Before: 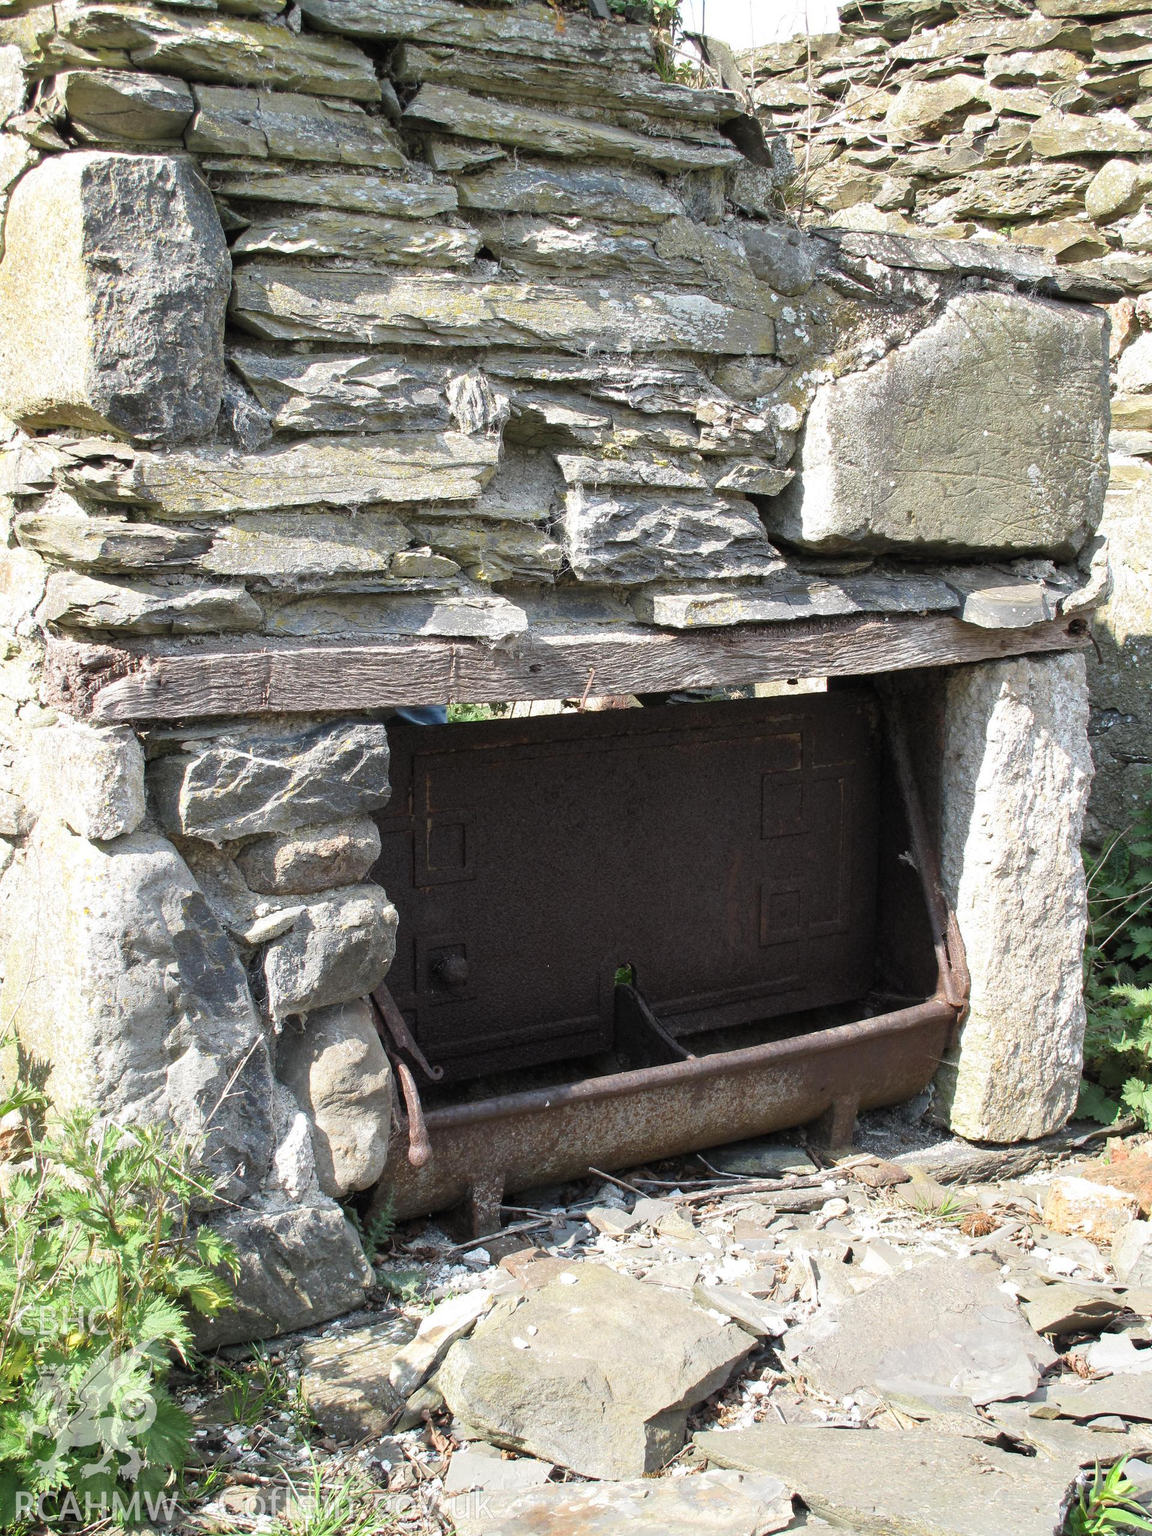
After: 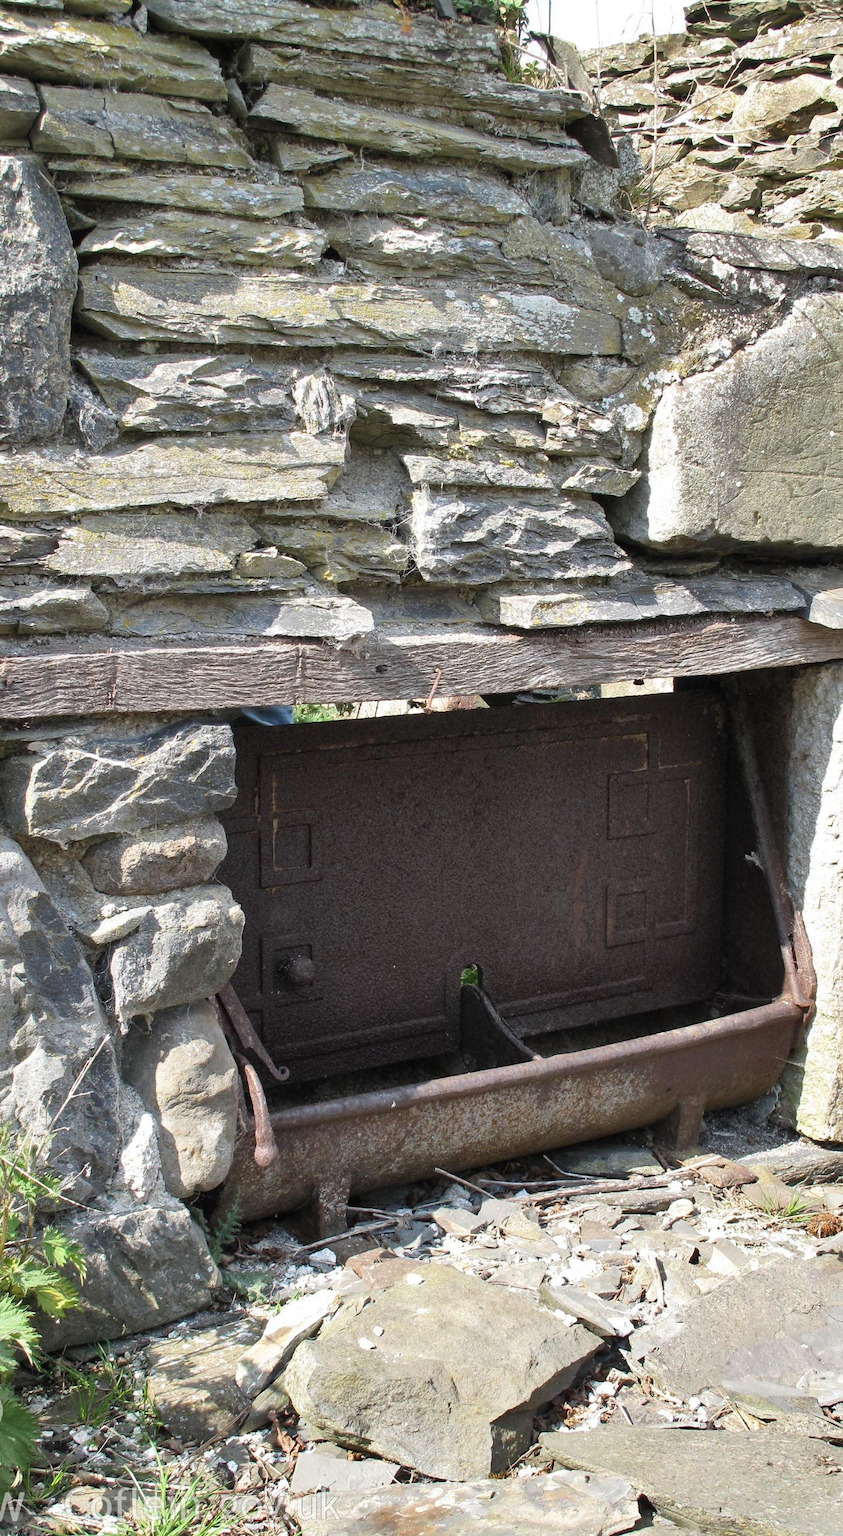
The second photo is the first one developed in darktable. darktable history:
shadows and highlights: soften with gaussian
crop: left 13.435%, top 0%, right 13.333%
